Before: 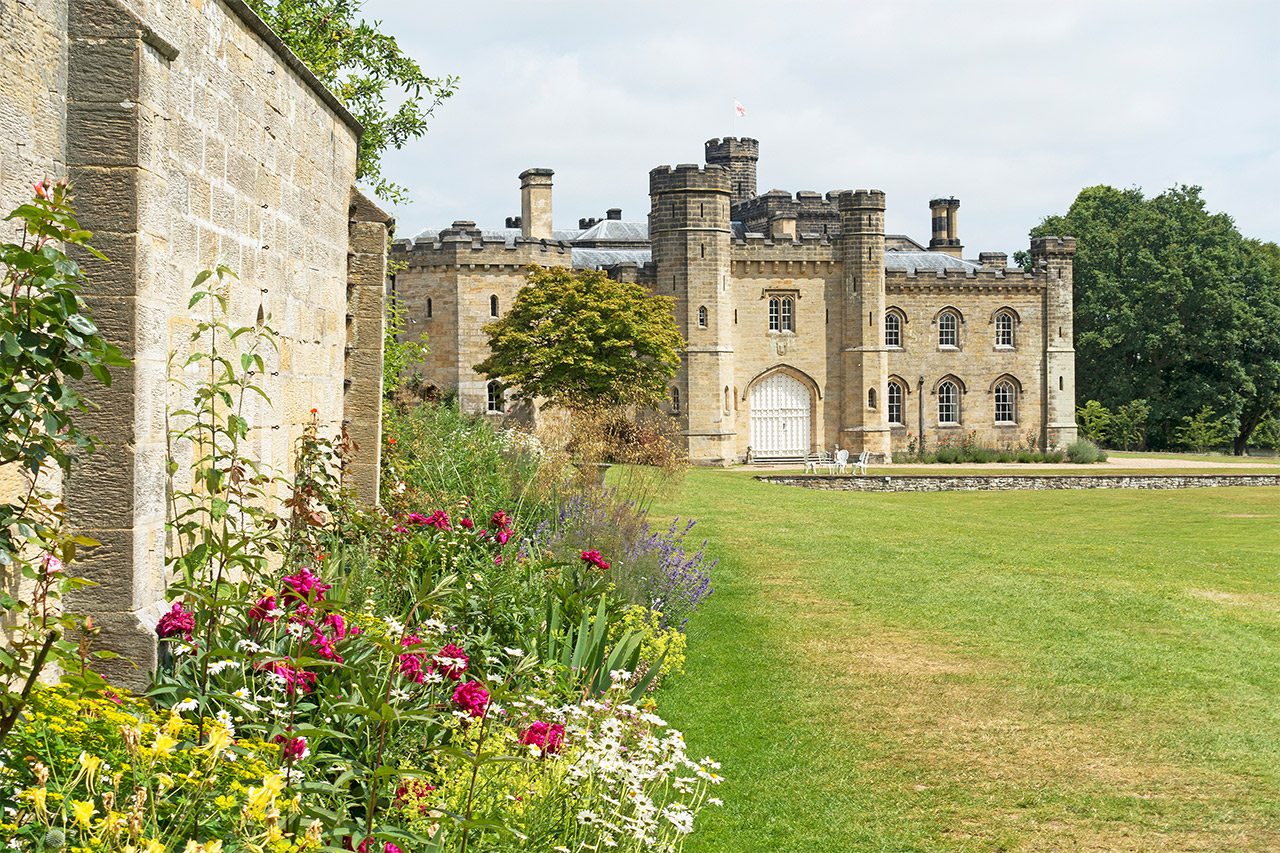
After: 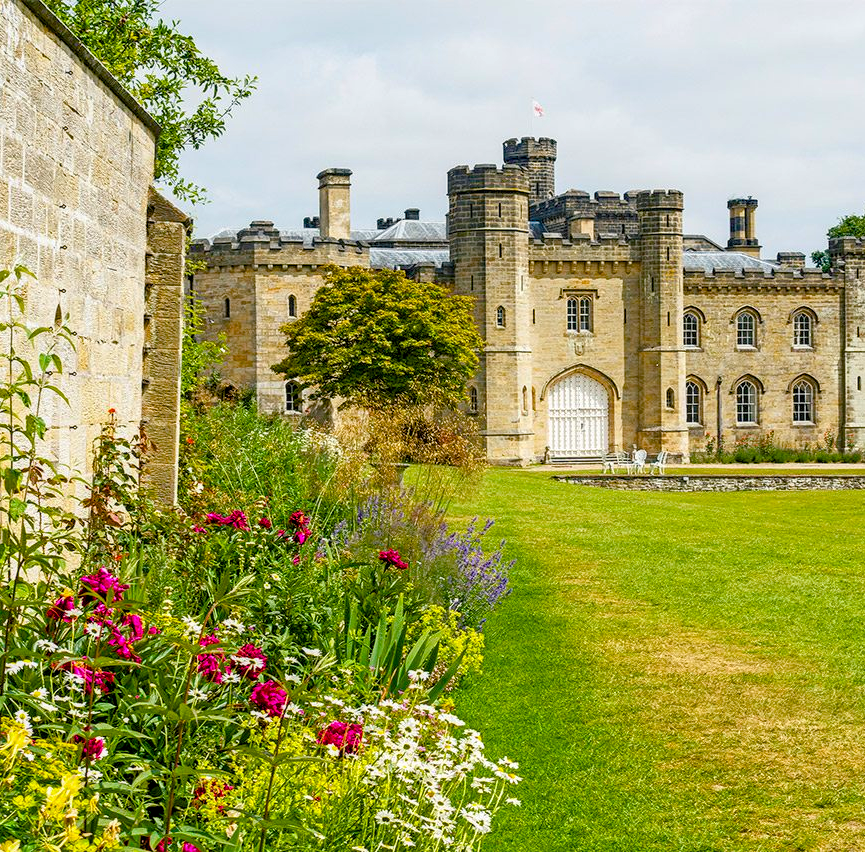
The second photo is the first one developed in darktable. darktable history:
local contrast: on, module defaults
crop and rotate: left 15.821%, right 16.556%
color balance rgb: shadows lift › chroma 2.018%, shadows lift › hue 217.21°, power › hue 328.98°, global offset › luminance -0.843%, linear chroma grading › global chroma 15.448%, perceptual saturation grading › global saturation 35.144%, perceptual saturation grading › highlights -25.034%, perceptual saturation grading › shadows 50.129%, perceptual brilliance grading › global brilliance -0.586%, perceptual brilliance grading › highlights -1.355%, perceptual brilliance grading › mid-tones -1.728%, perceptual brilliance grading › shadows -0.571%
